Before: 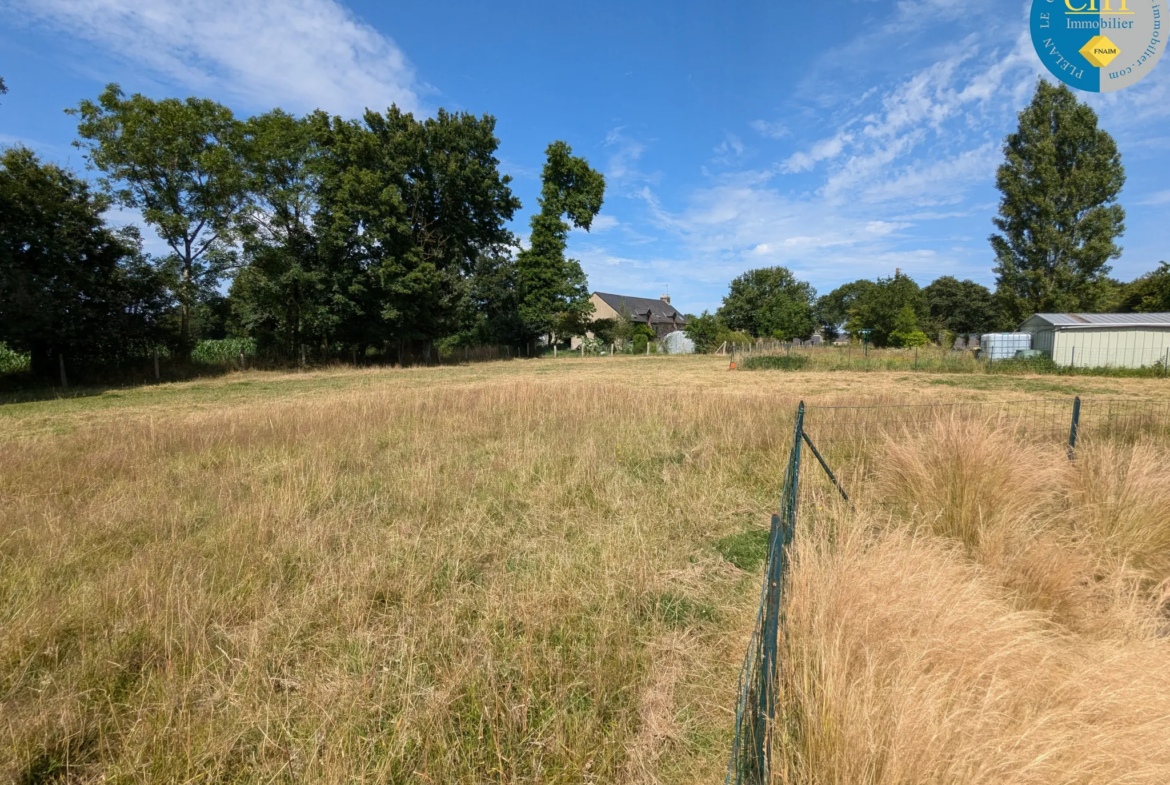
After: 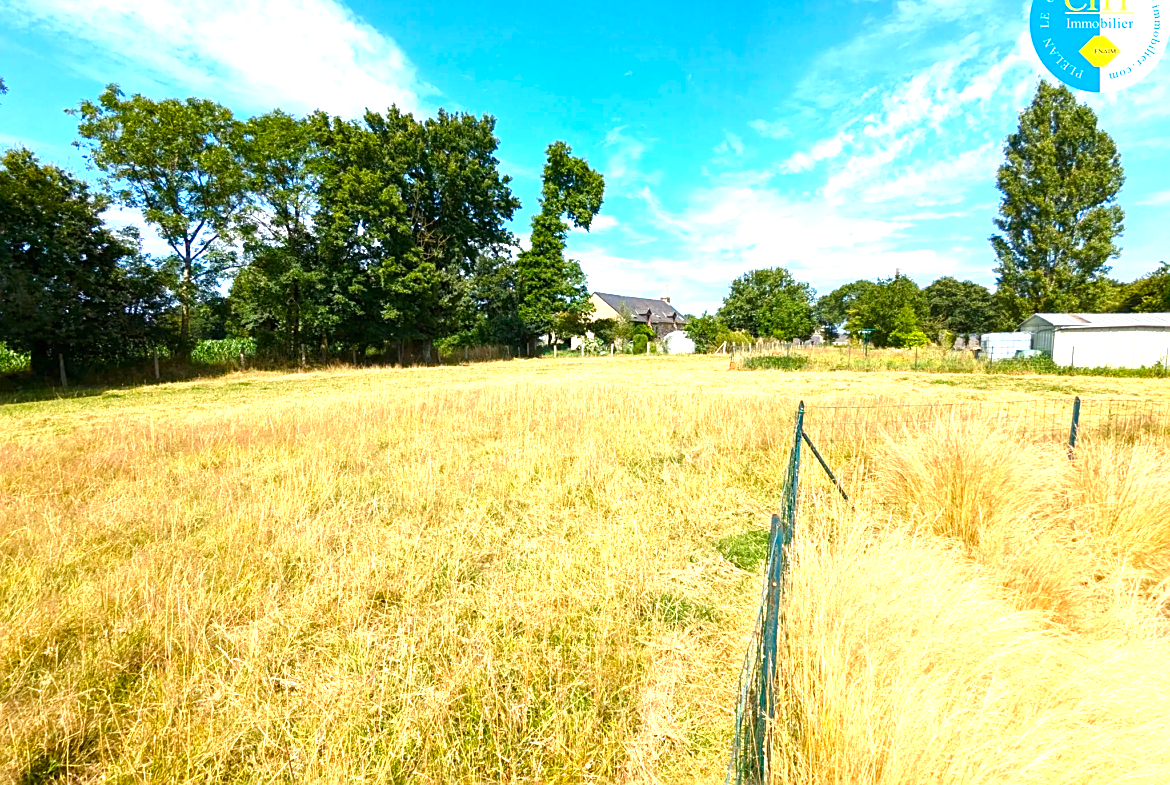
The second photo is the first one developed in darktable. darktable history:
color balance rgb: highlights gain › luminance 6.515%, highlights gain › chroma 1.235%, highlights gain › hue 93.03°, perceptual saturation grading › global saturation 20%, perceptual saturation grading › highlights -25.726%, perceptual saturation grading › shadows 25.201%, global vibrance 27.304%
contrast brightness saturation: contrast 0.039, saturation 0.16
exposure: black level correction 0, exposure 1.455 EV, compensate exposure bias true, compensate highlight preservation false
sharpen: amount 0.495
